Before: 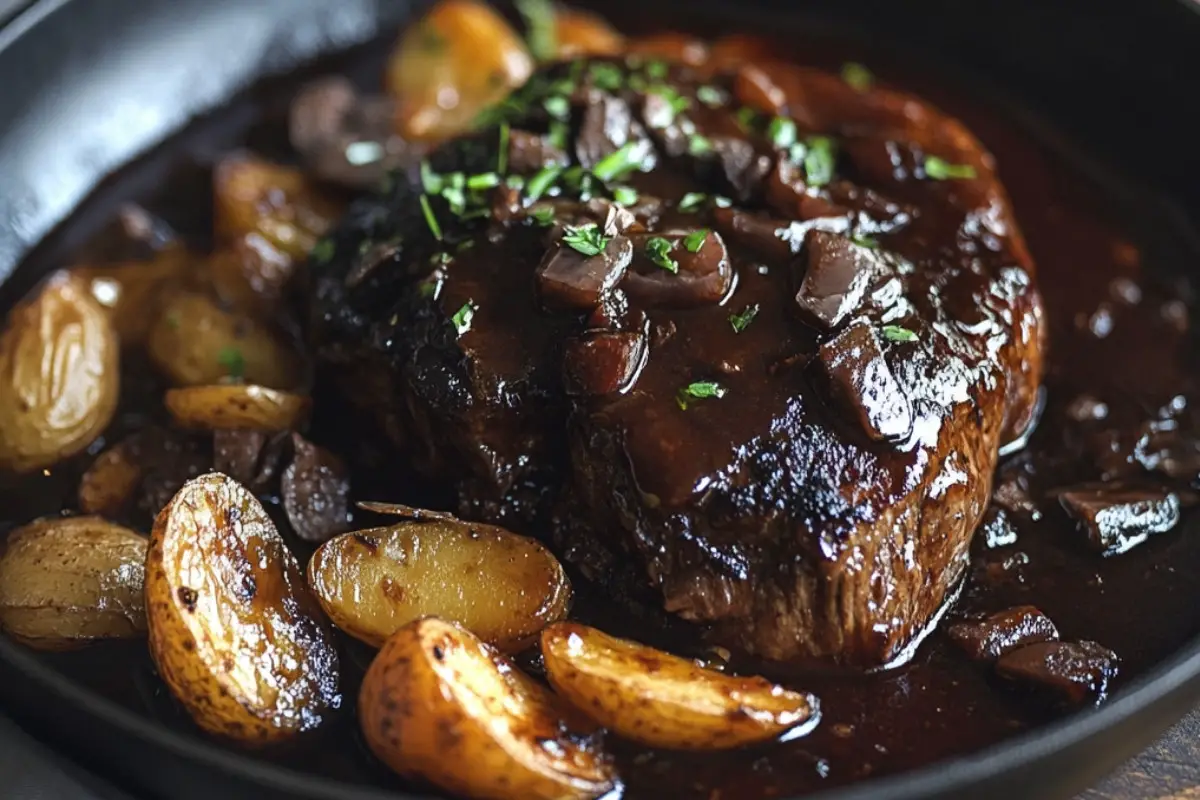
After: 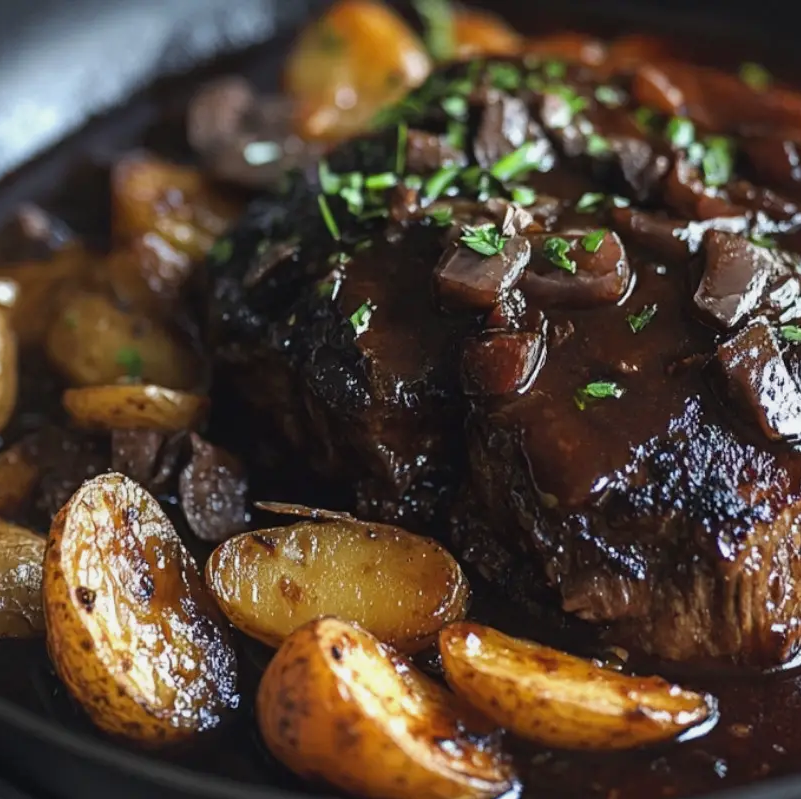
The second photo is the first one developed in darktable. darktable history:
shadows and highlights: shadows 25.79, white point adjustment -3.18, highlights -29.7
crop and rotate: left 8.524%, right 24.67%
